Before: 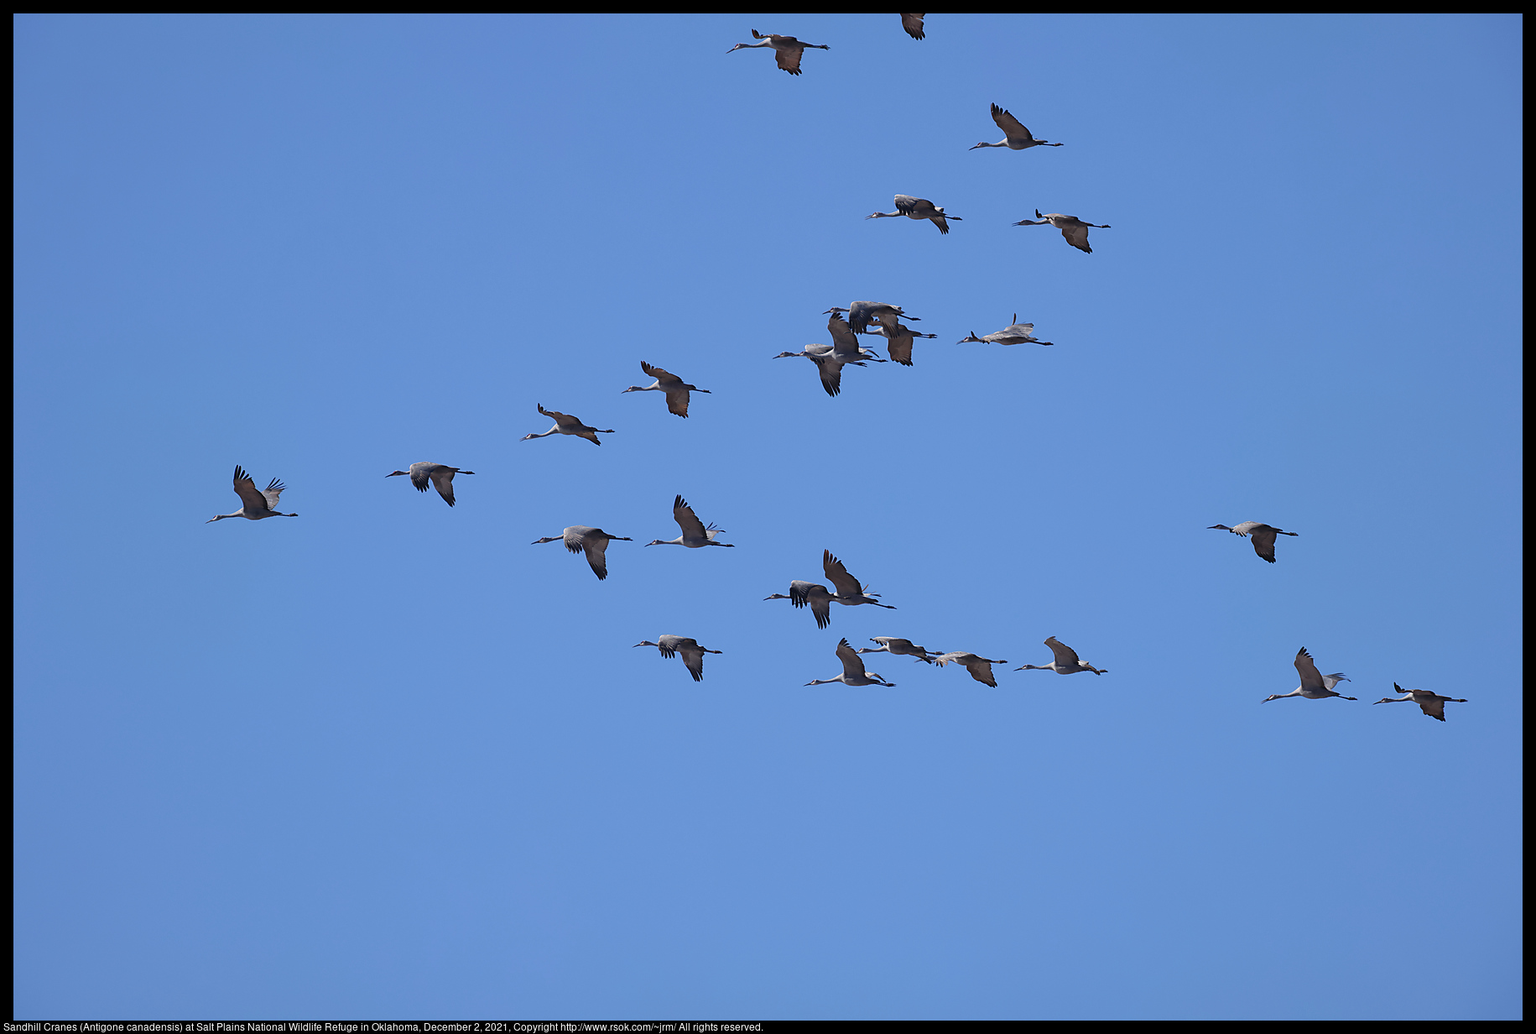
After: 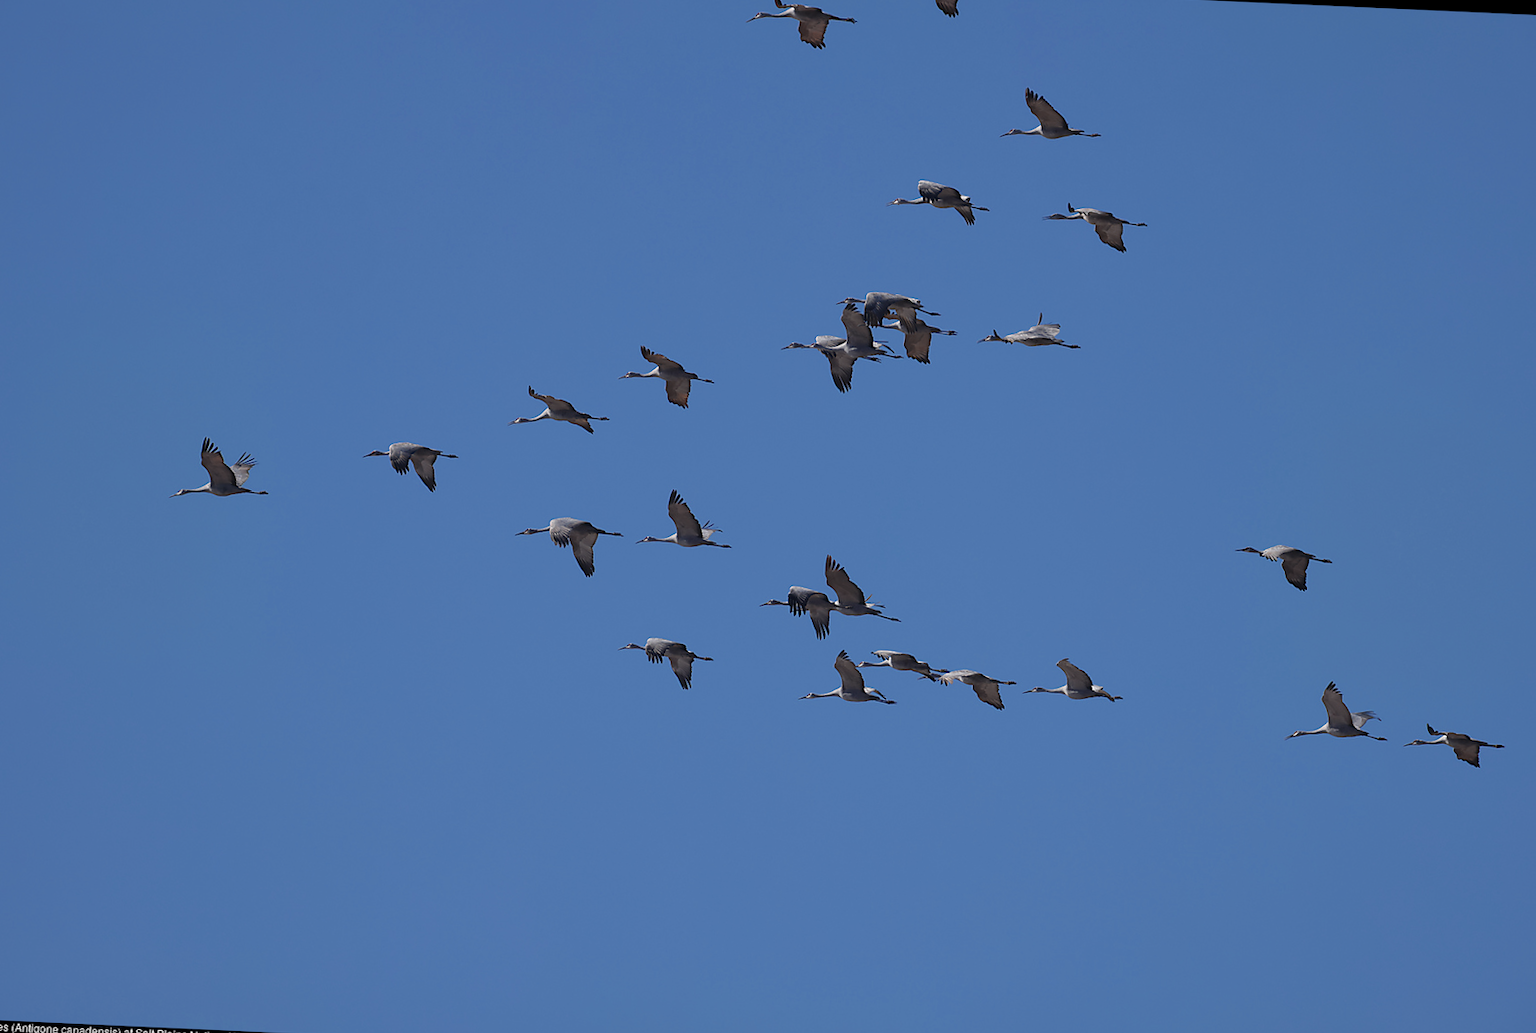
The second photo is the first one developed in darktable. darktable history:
crop and rotate: angle -2.57°
color zones: curves: ch0 [(0, 0.5) (0.125, 0.4) (0.25, 0.5) (0.375, 0.4) (0.5, 0.4) (0.625, 0.35) (0.75, 0.35) (0.875, 0.5)]; ch1 [(0, 0.35) (0.125, 0.45) (0.25, 0.35) (0.375, 0.35) (0.5, 0.35) (0.625, 0.35) (0.75, 0.45) (0.875, 0.35)]; ch2 [(0, 0.6) (0.125, 0.5) (0.25, 0.5) (0.375, 0.6) (0.5, 0.6) (0.625, 0.5) (0.75, 0.5) (0.875, 0.5)]
